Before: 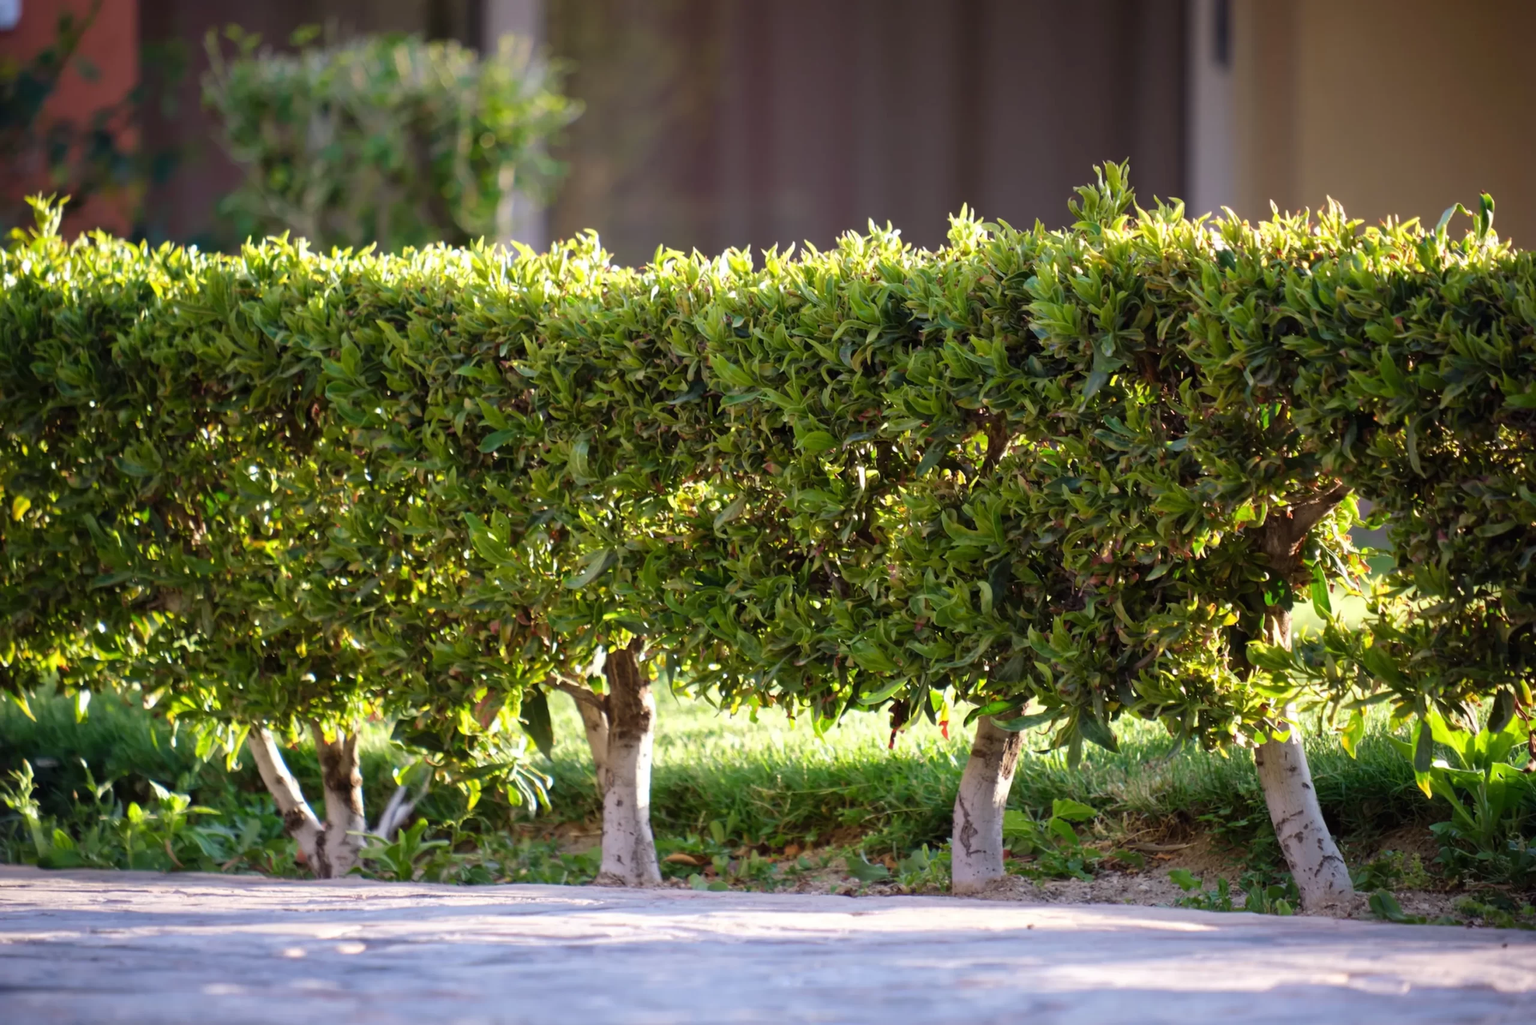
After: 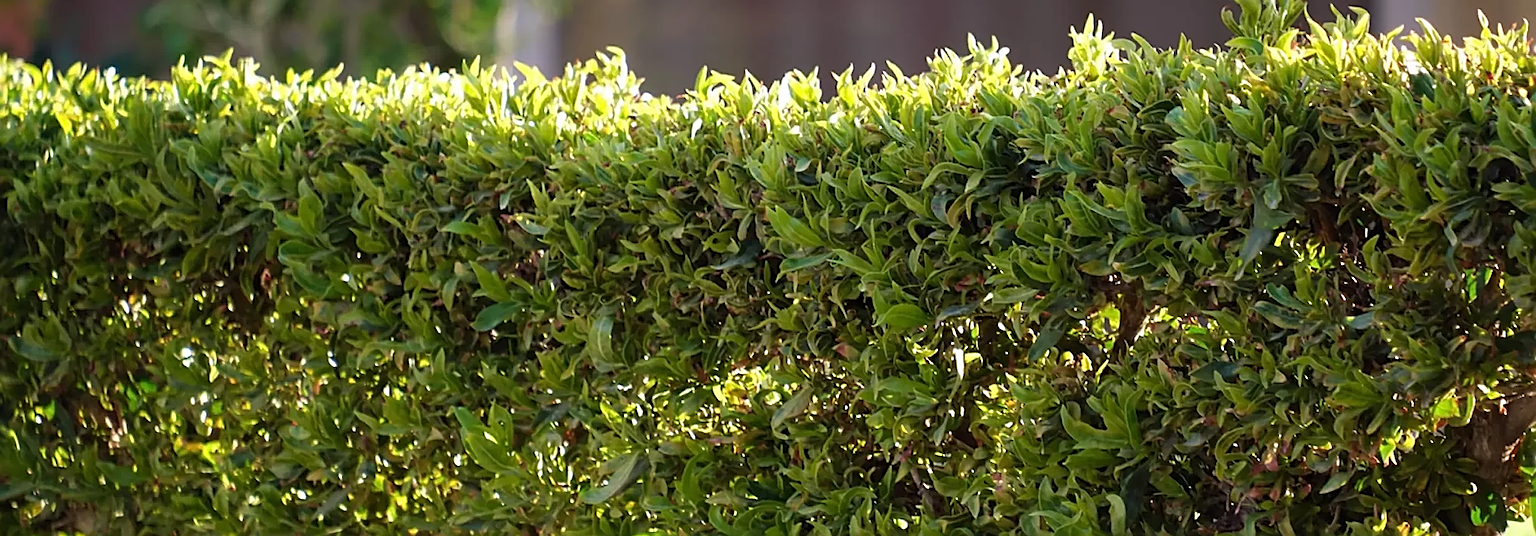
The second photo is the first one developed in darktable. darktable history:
crop: left 6.924%, top 18.784%, right 14.325%, bottom 39.983%
sharpen: radius 1.663, amount 1.309
